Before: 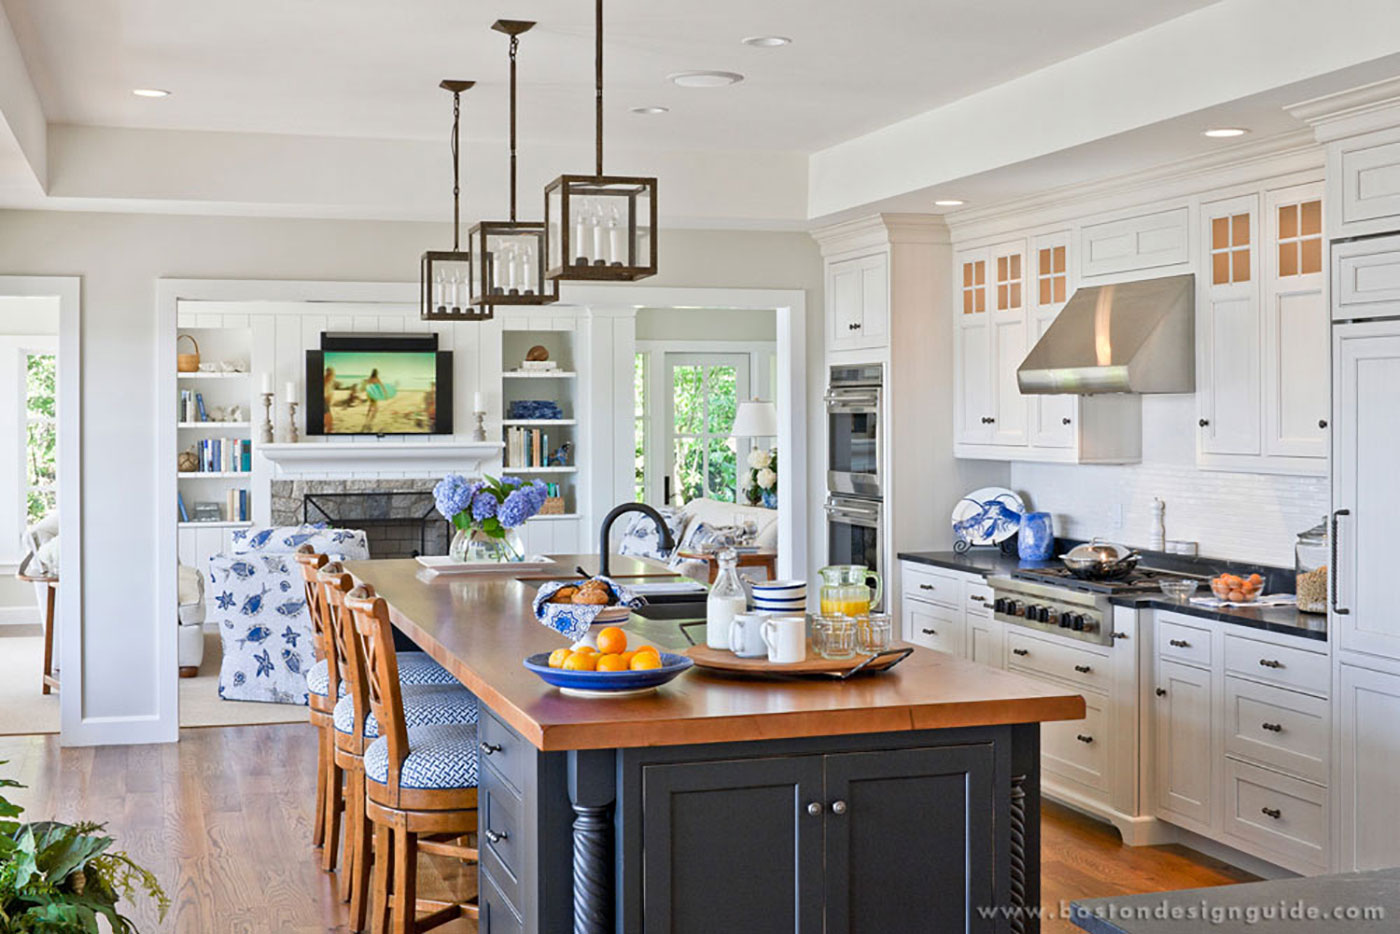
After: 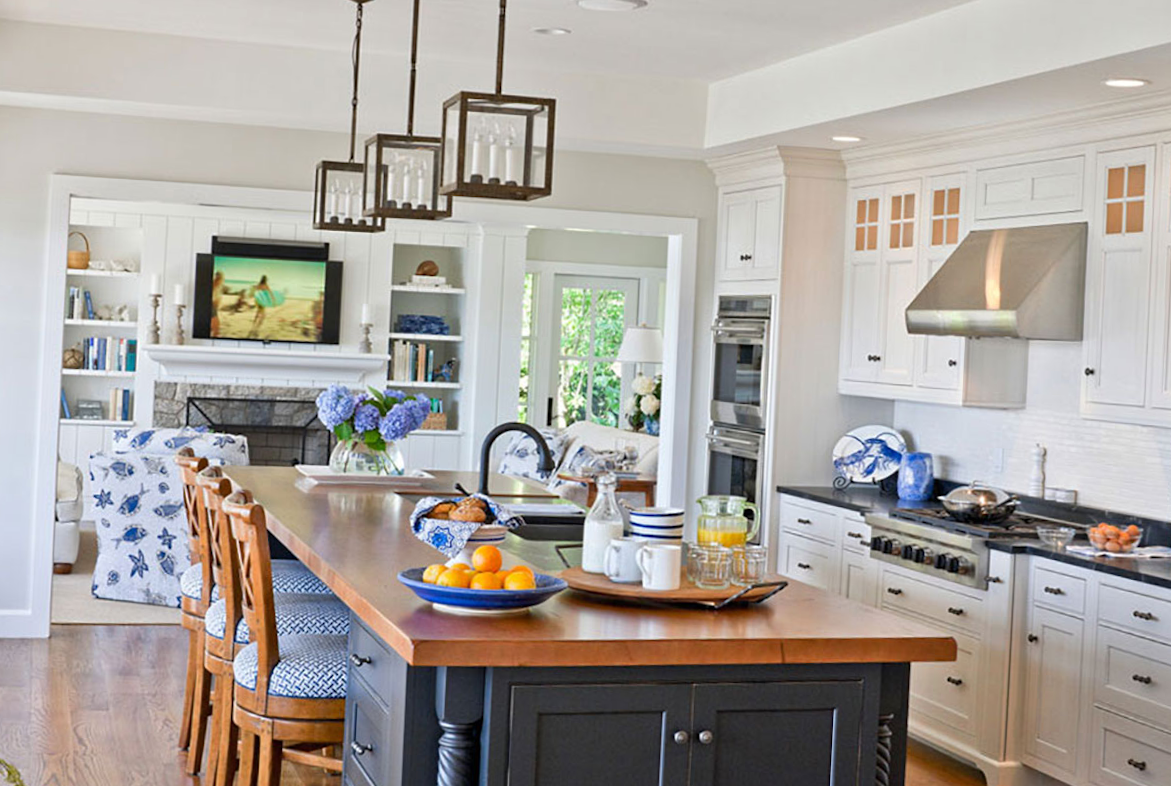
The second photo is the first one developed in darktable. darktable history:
crop and rotate: angle -2.93°, left 5.218%, top 5.197%, right 4.783%, bottom 4.241%
